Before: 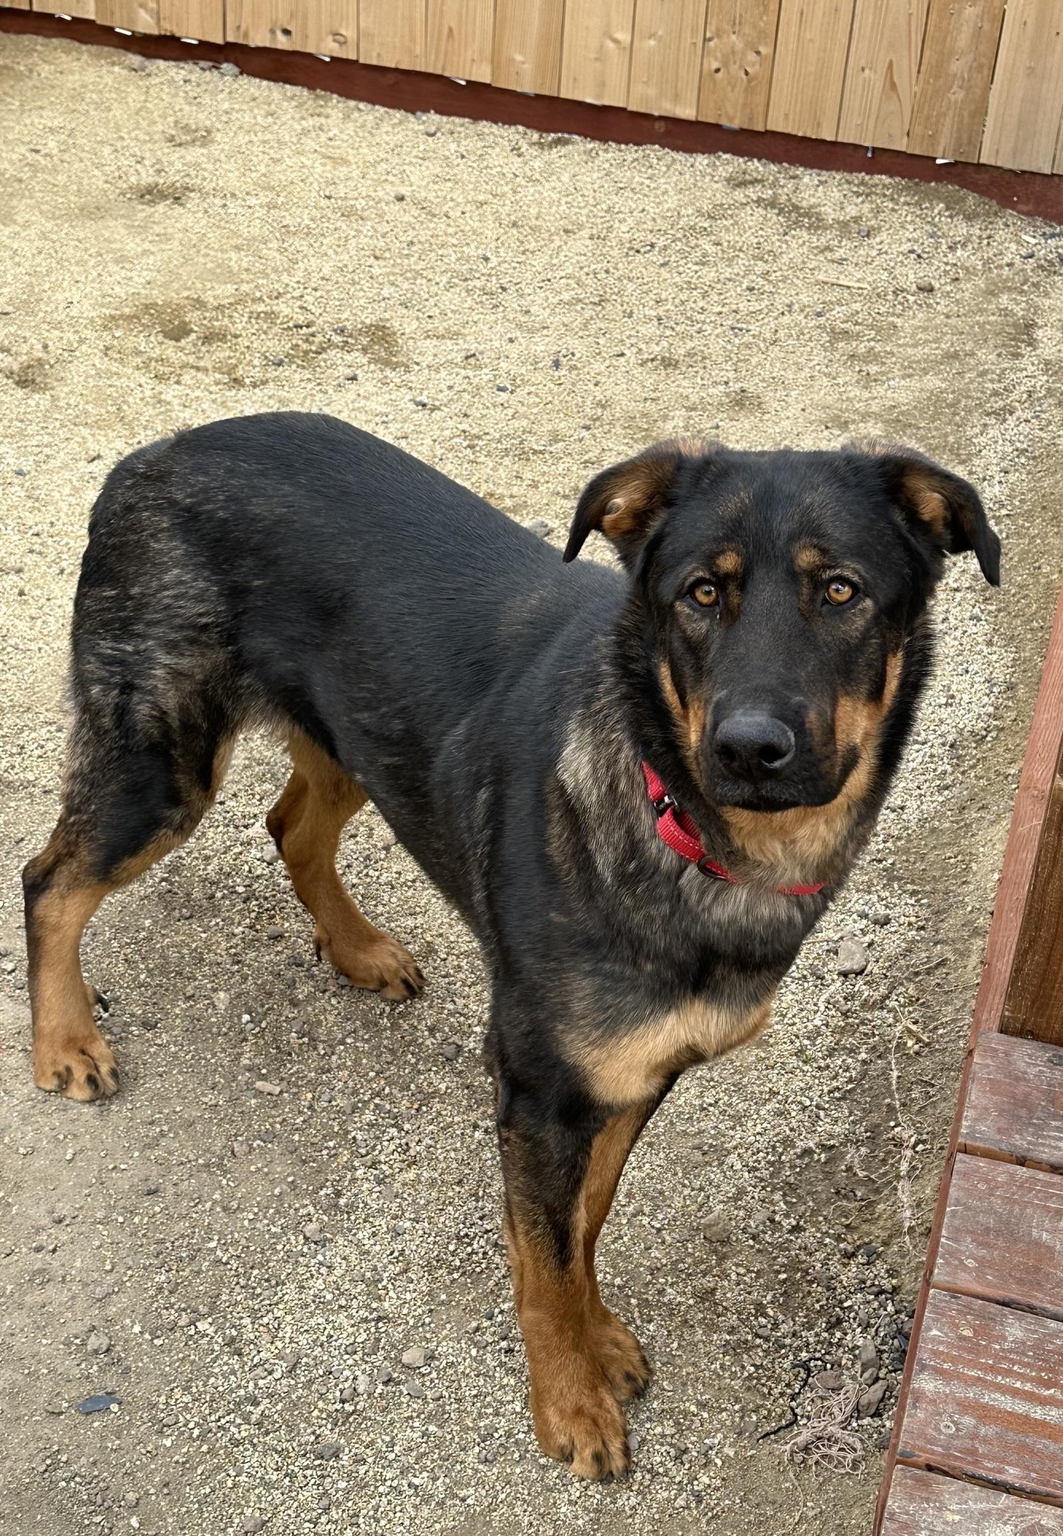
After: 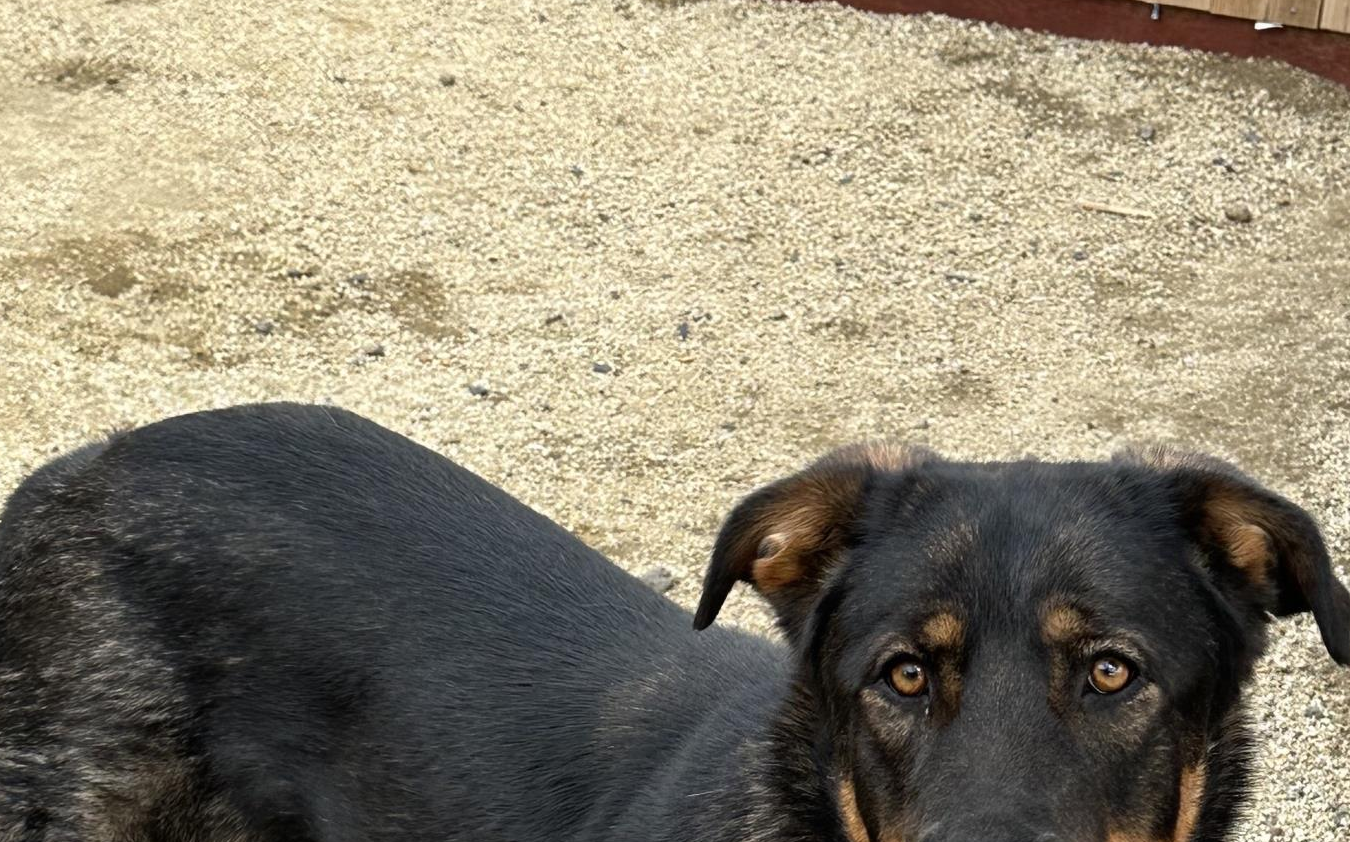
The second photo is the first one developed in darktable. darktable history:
crop and rotate: left 9.635%, top 9.418%, right 5.983%, bottom 54.152%
